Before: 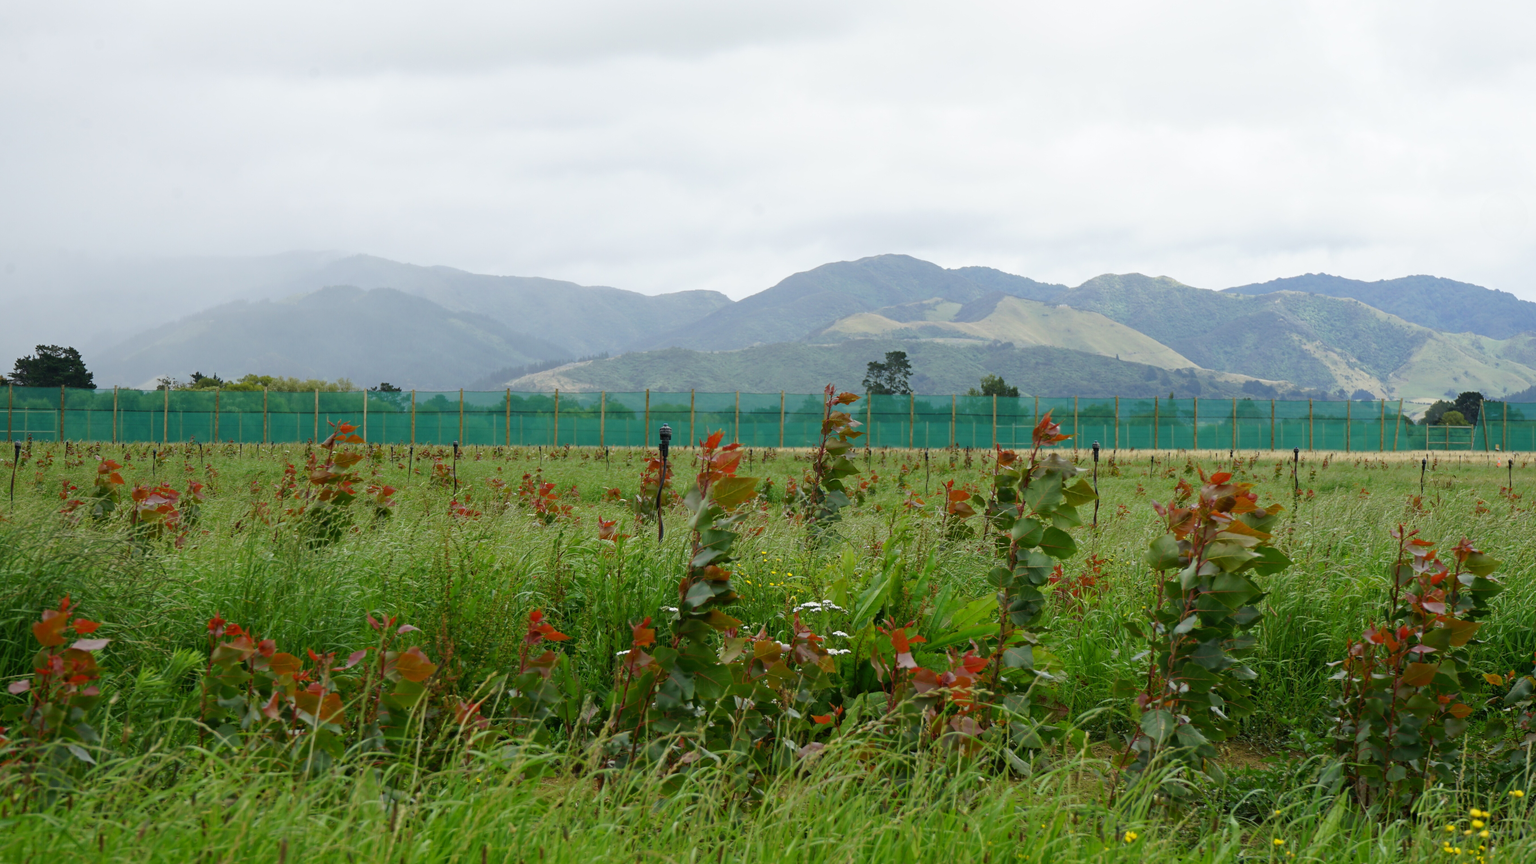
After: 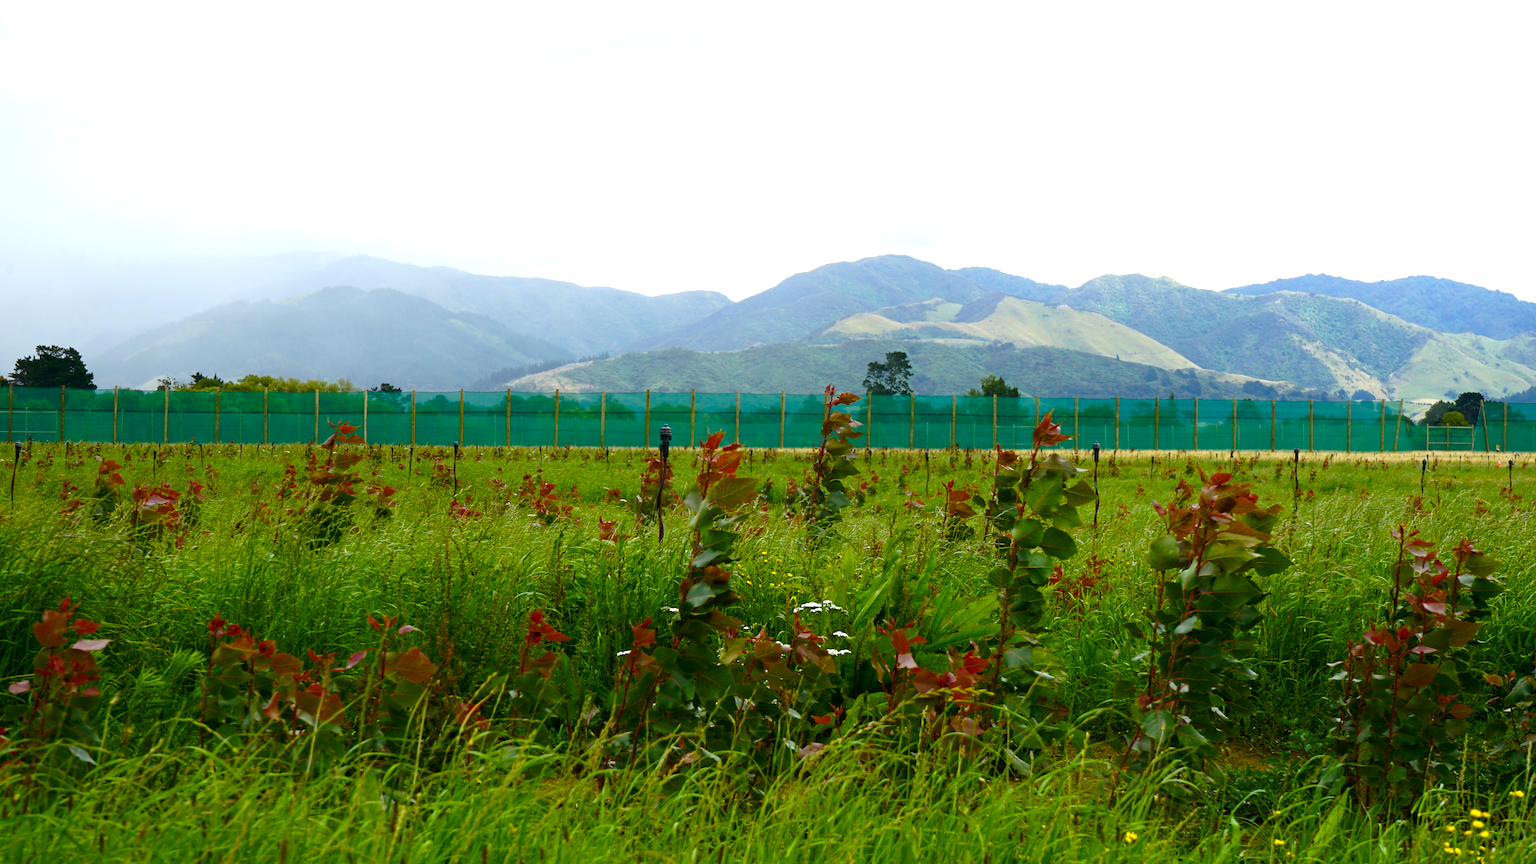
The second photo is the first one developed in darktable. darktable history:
shadows and highlights: shadows -30, highlights 30
color balance rgb: linear chroma grading › global chroma 9%, perceptual saturation grading › global saturation 36%, perceptual saturation grading › shadows 35%, perceptual brilliance grading › global brilliance 15%, perceptual brilliance grading › shadows -35%, global vibrance 15%
